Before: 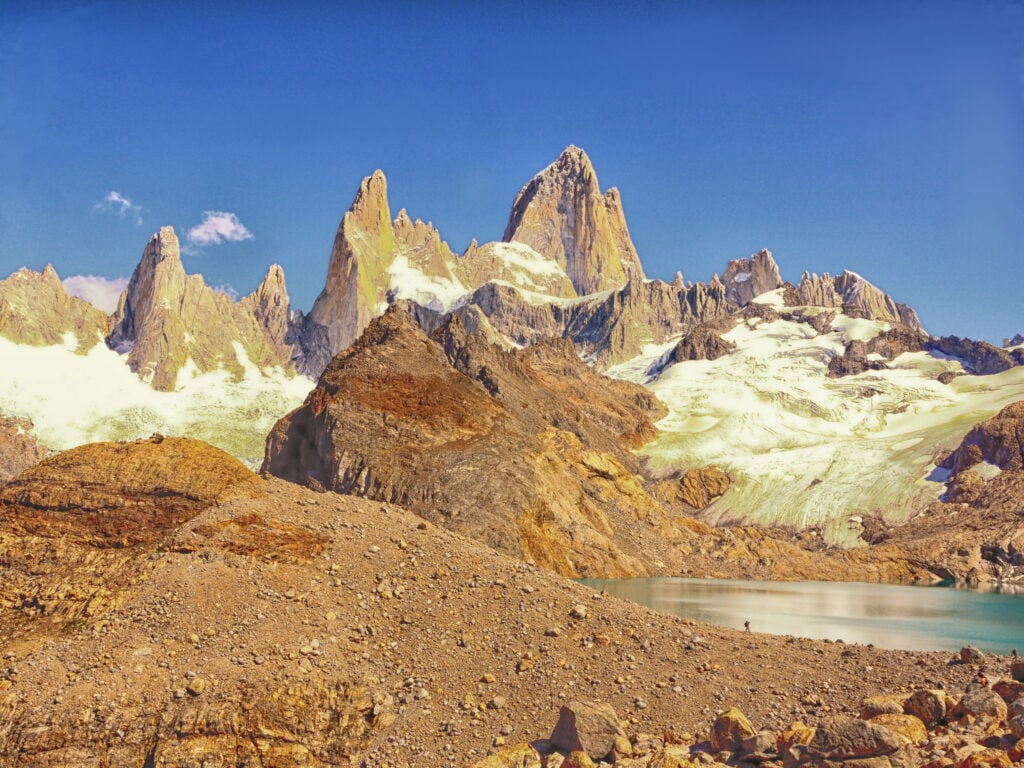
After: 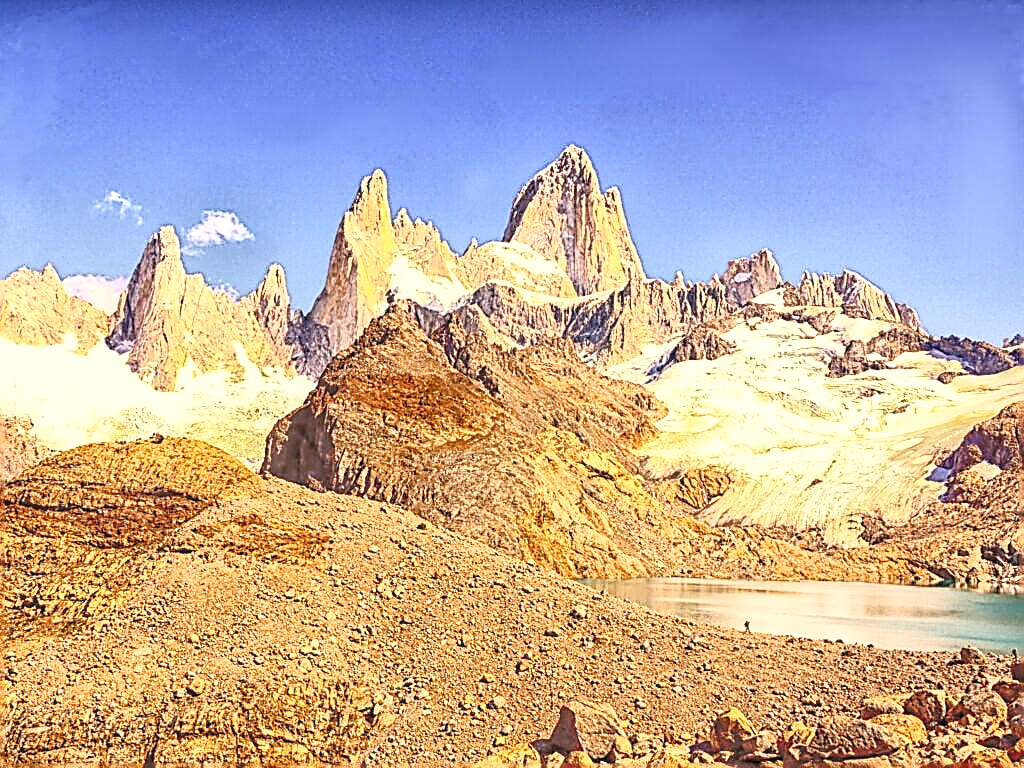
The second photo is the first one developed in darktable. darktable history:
sharpen: amount 2
contrast brightness saturation: contrast 0.39, brightness 0.53
rgb levels: mode RGB, independent channels, levels [[0, 0.5, 1], [0, 0.521, 1], [0, 0.536, 1]]
color balance rgb: perceptual saturation grading › global saturation 20%, perceptual saturation grading › highlights -25%, perceptual saturation grading › shadows 25%
local contrast: on, module defaults
